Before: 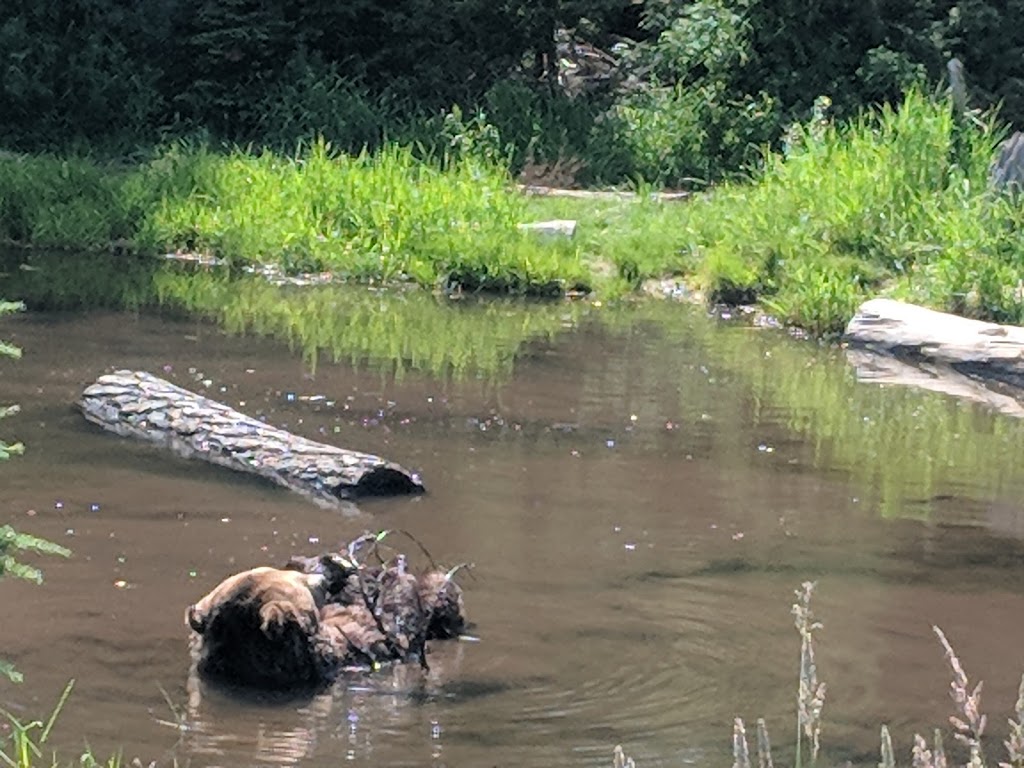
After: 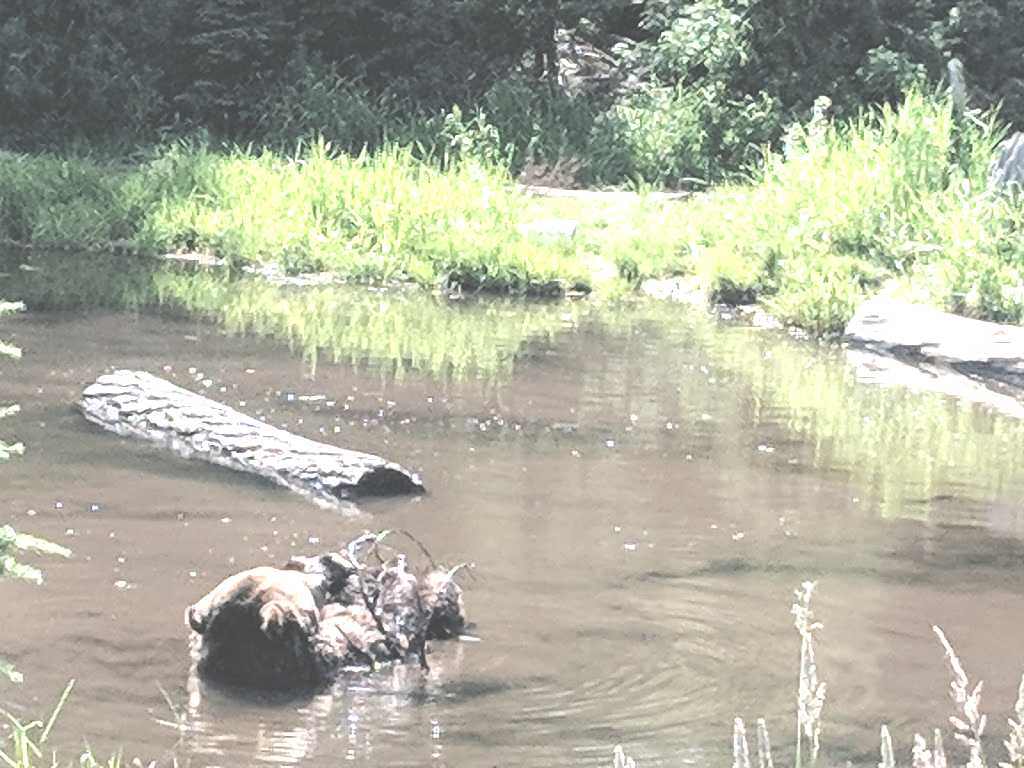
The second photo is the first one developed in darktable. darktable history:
contrast brightness saturation: contrast -0.051, saturation -0.396
exposure: black level correction -0.024, exposure 1.394 EV, compensate exposure bias true, compensate highlight preservation false
